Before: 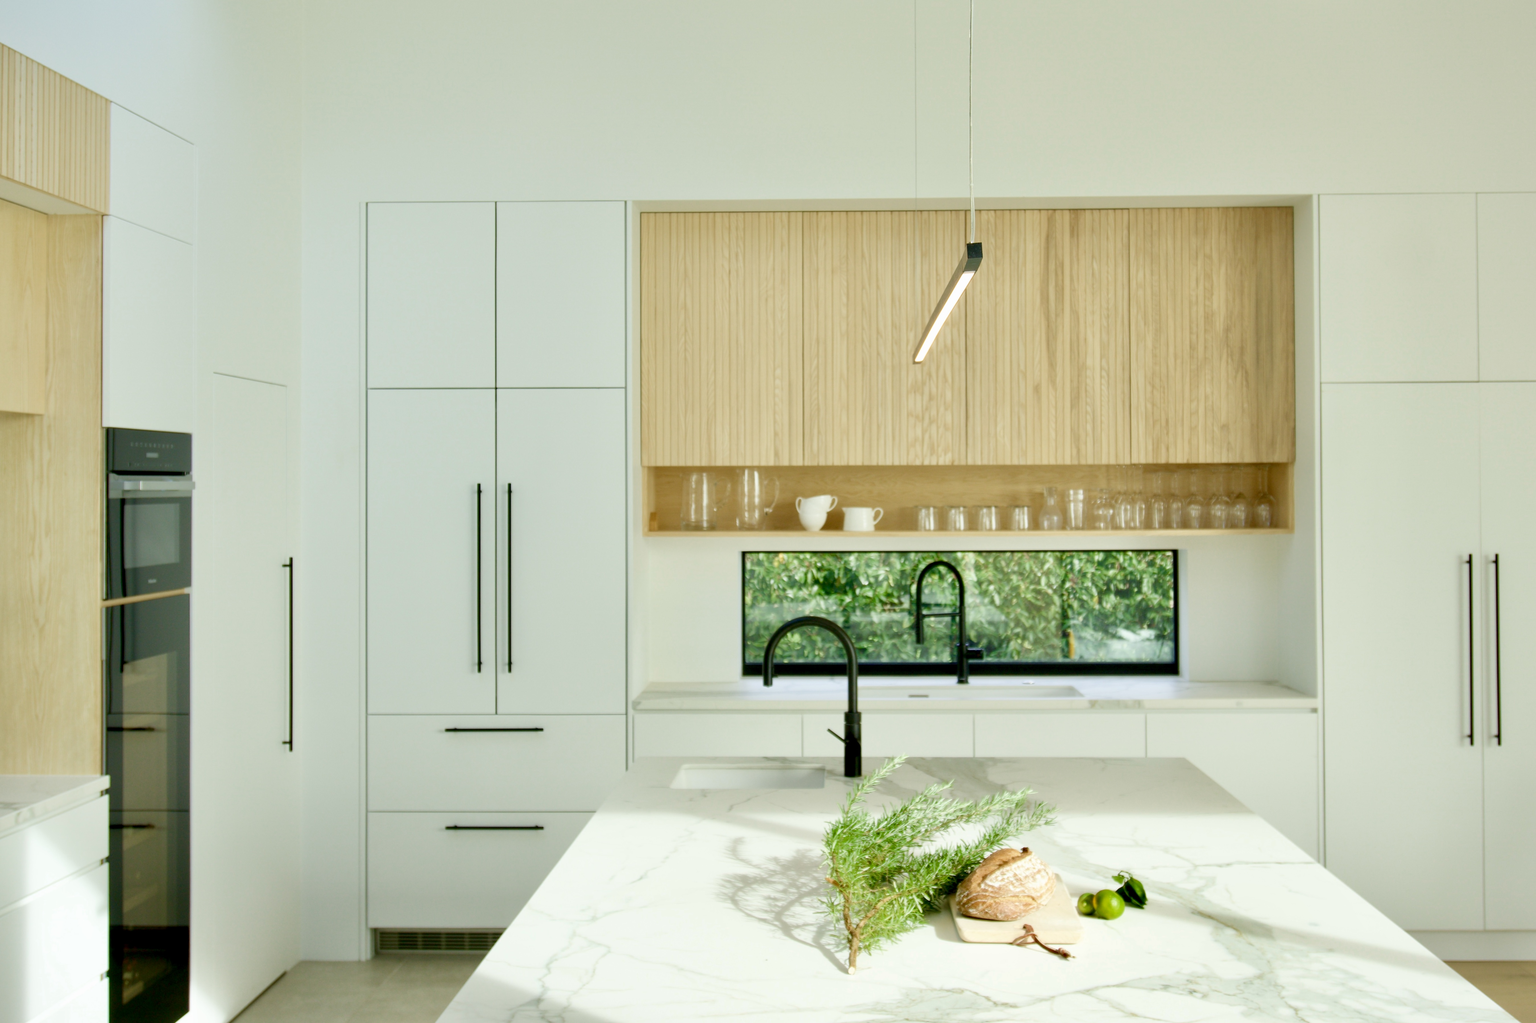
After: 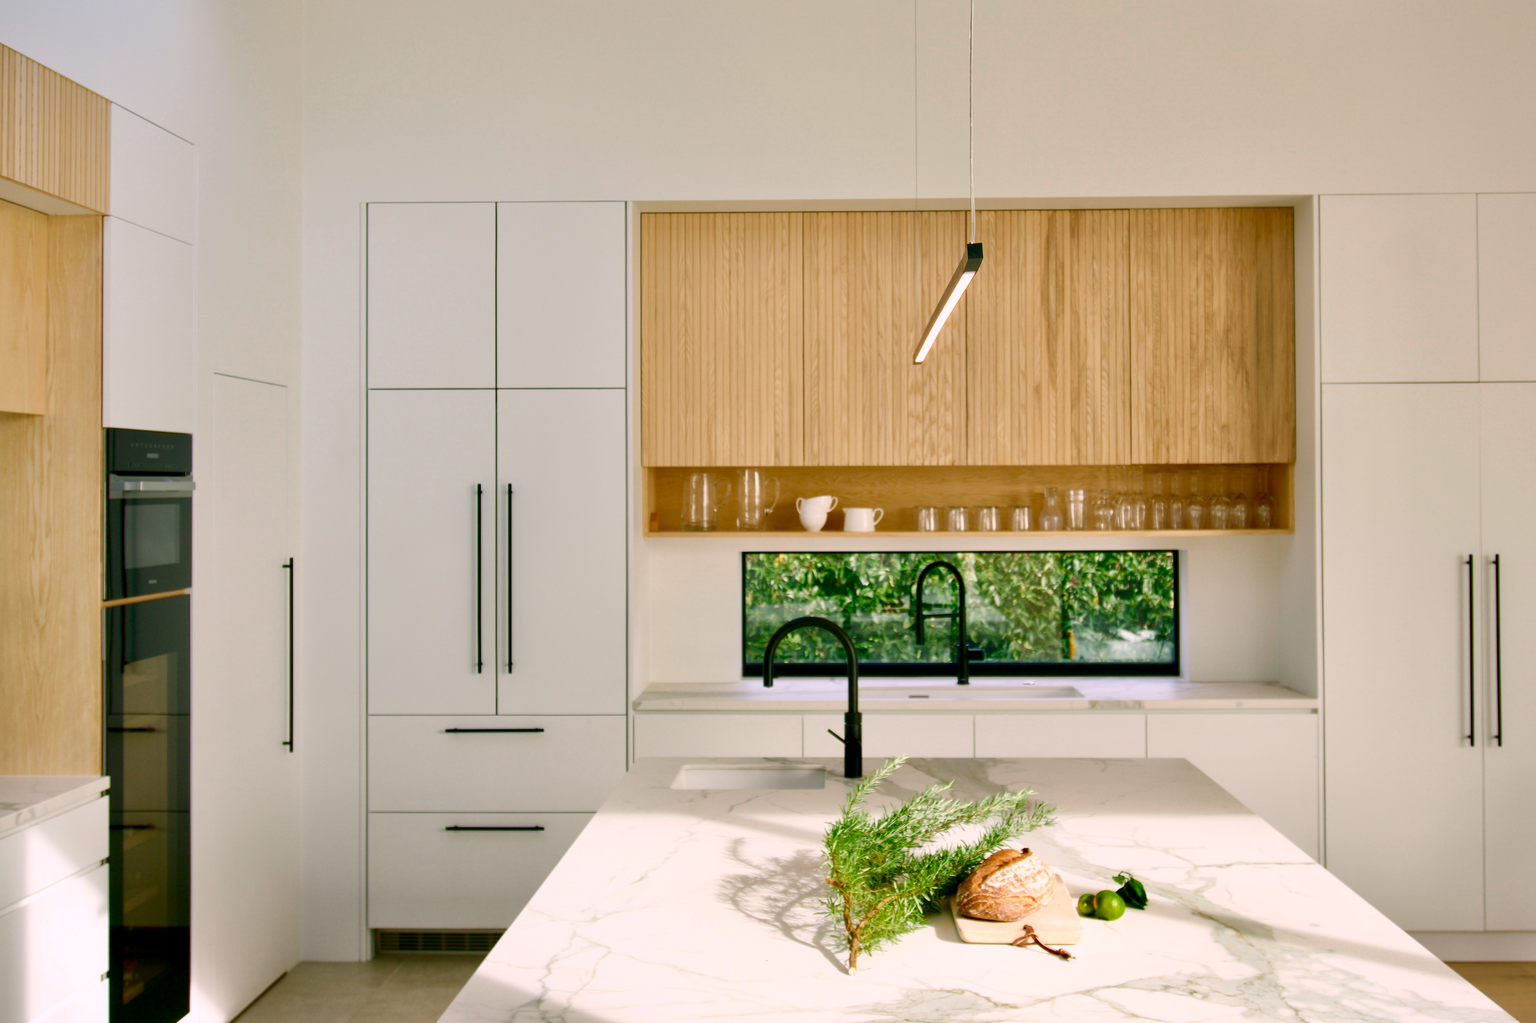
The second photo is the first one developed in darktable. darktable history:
contrast brightness saturation: contrast 0.06, brightness -0.22, saturation 0.14
shadows and highlights: radius 102.85, shadows 24.64, white point adjustment -1.76, highlights 22.79, compress 89.5%, soften with gaussian
white balance: red 1.087, blue 1.028
